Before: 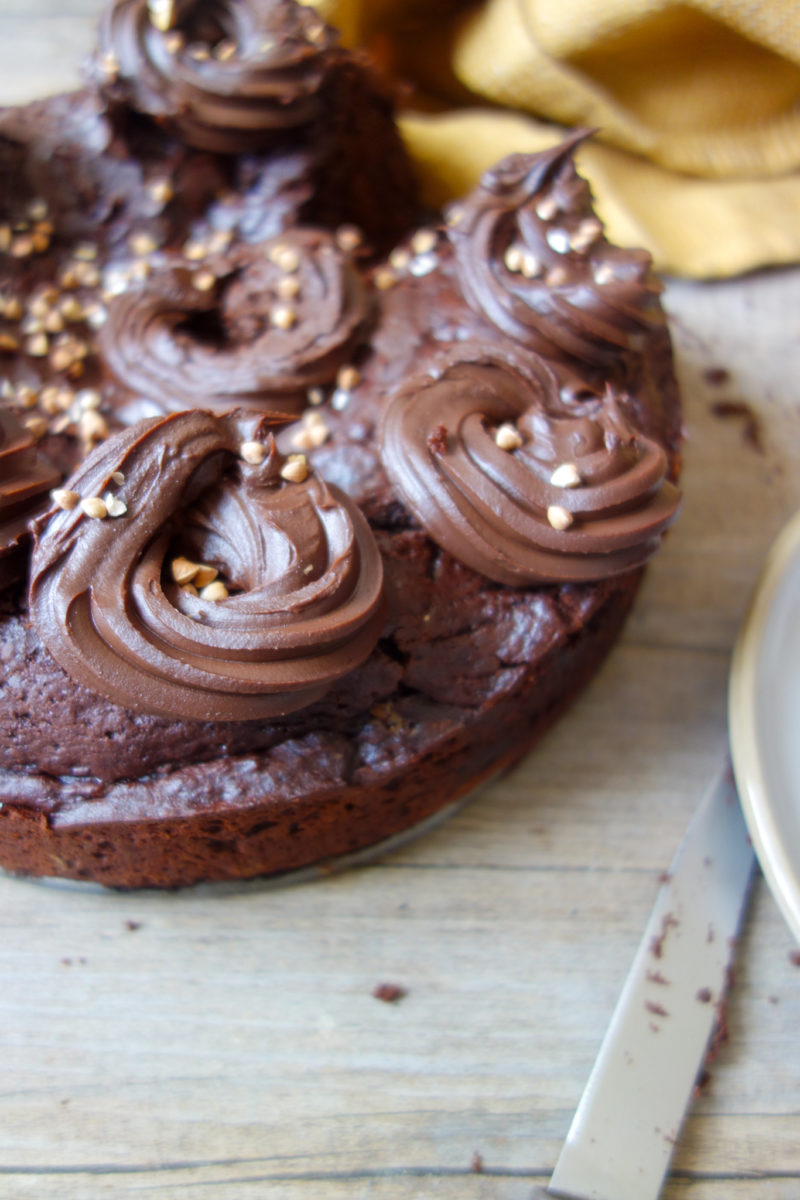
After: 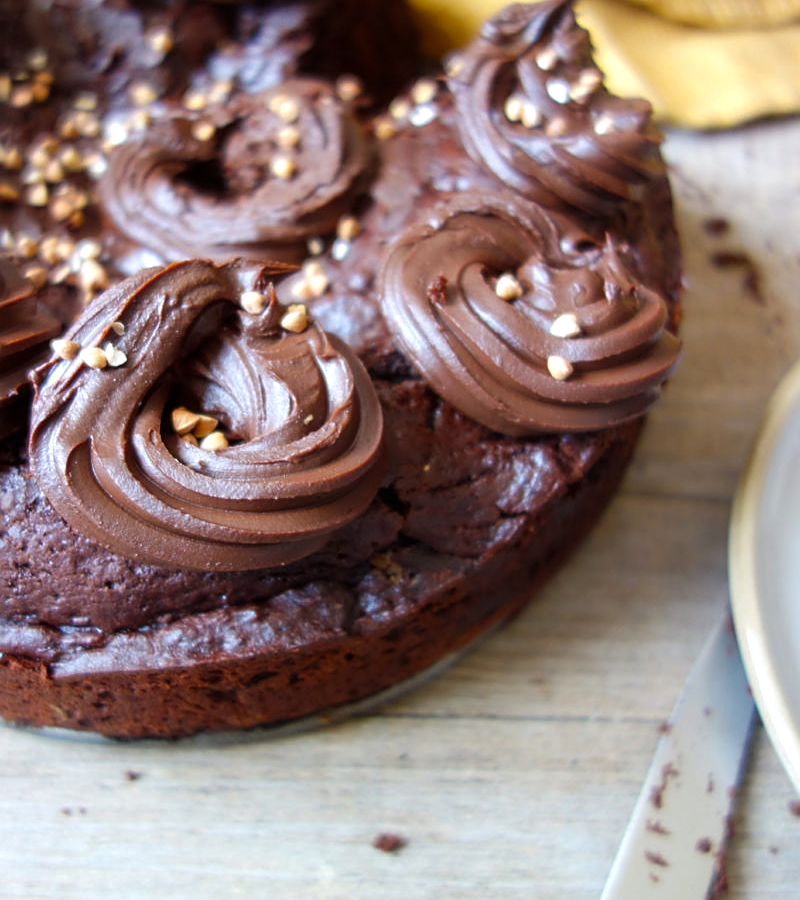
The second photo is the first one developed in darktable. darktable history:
sharpen: on, module defaults
crop and rotate: top 12.5%, bottom 12.5%
color balance: contrast 10%
